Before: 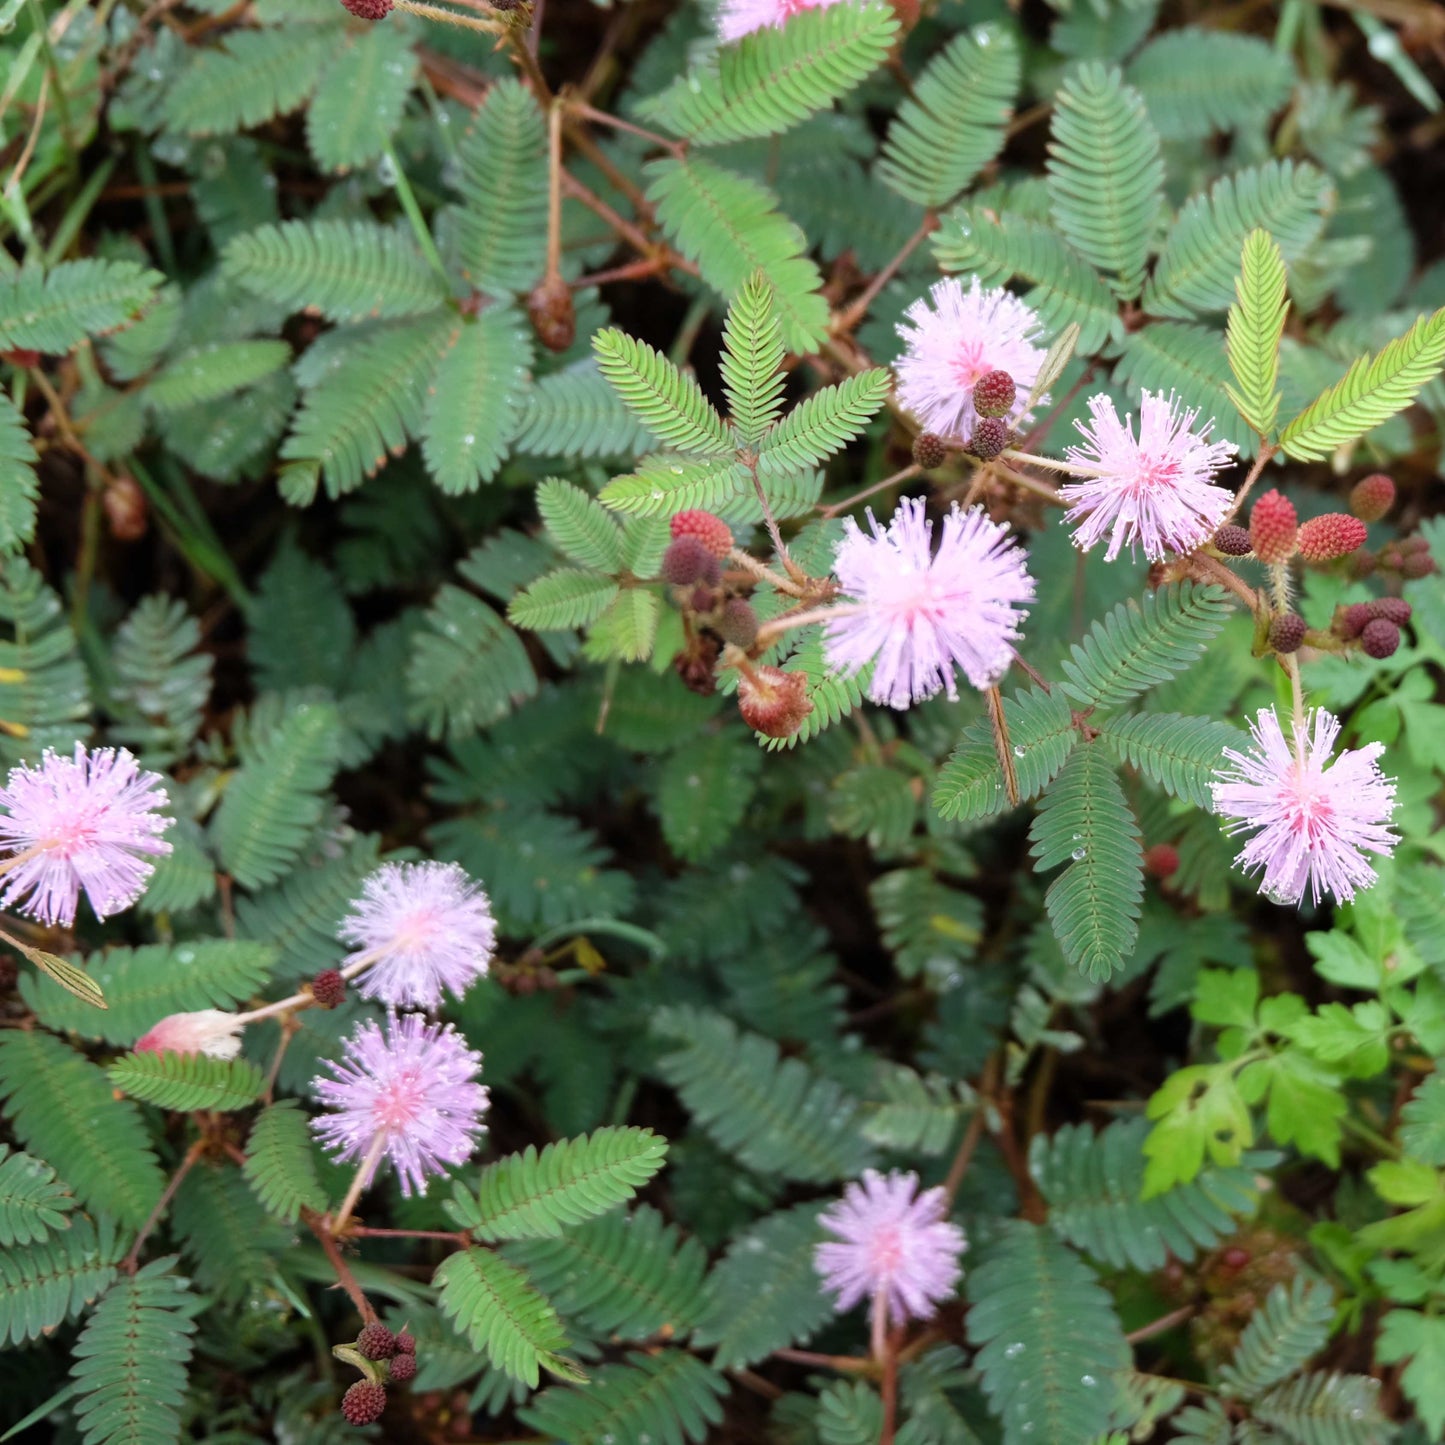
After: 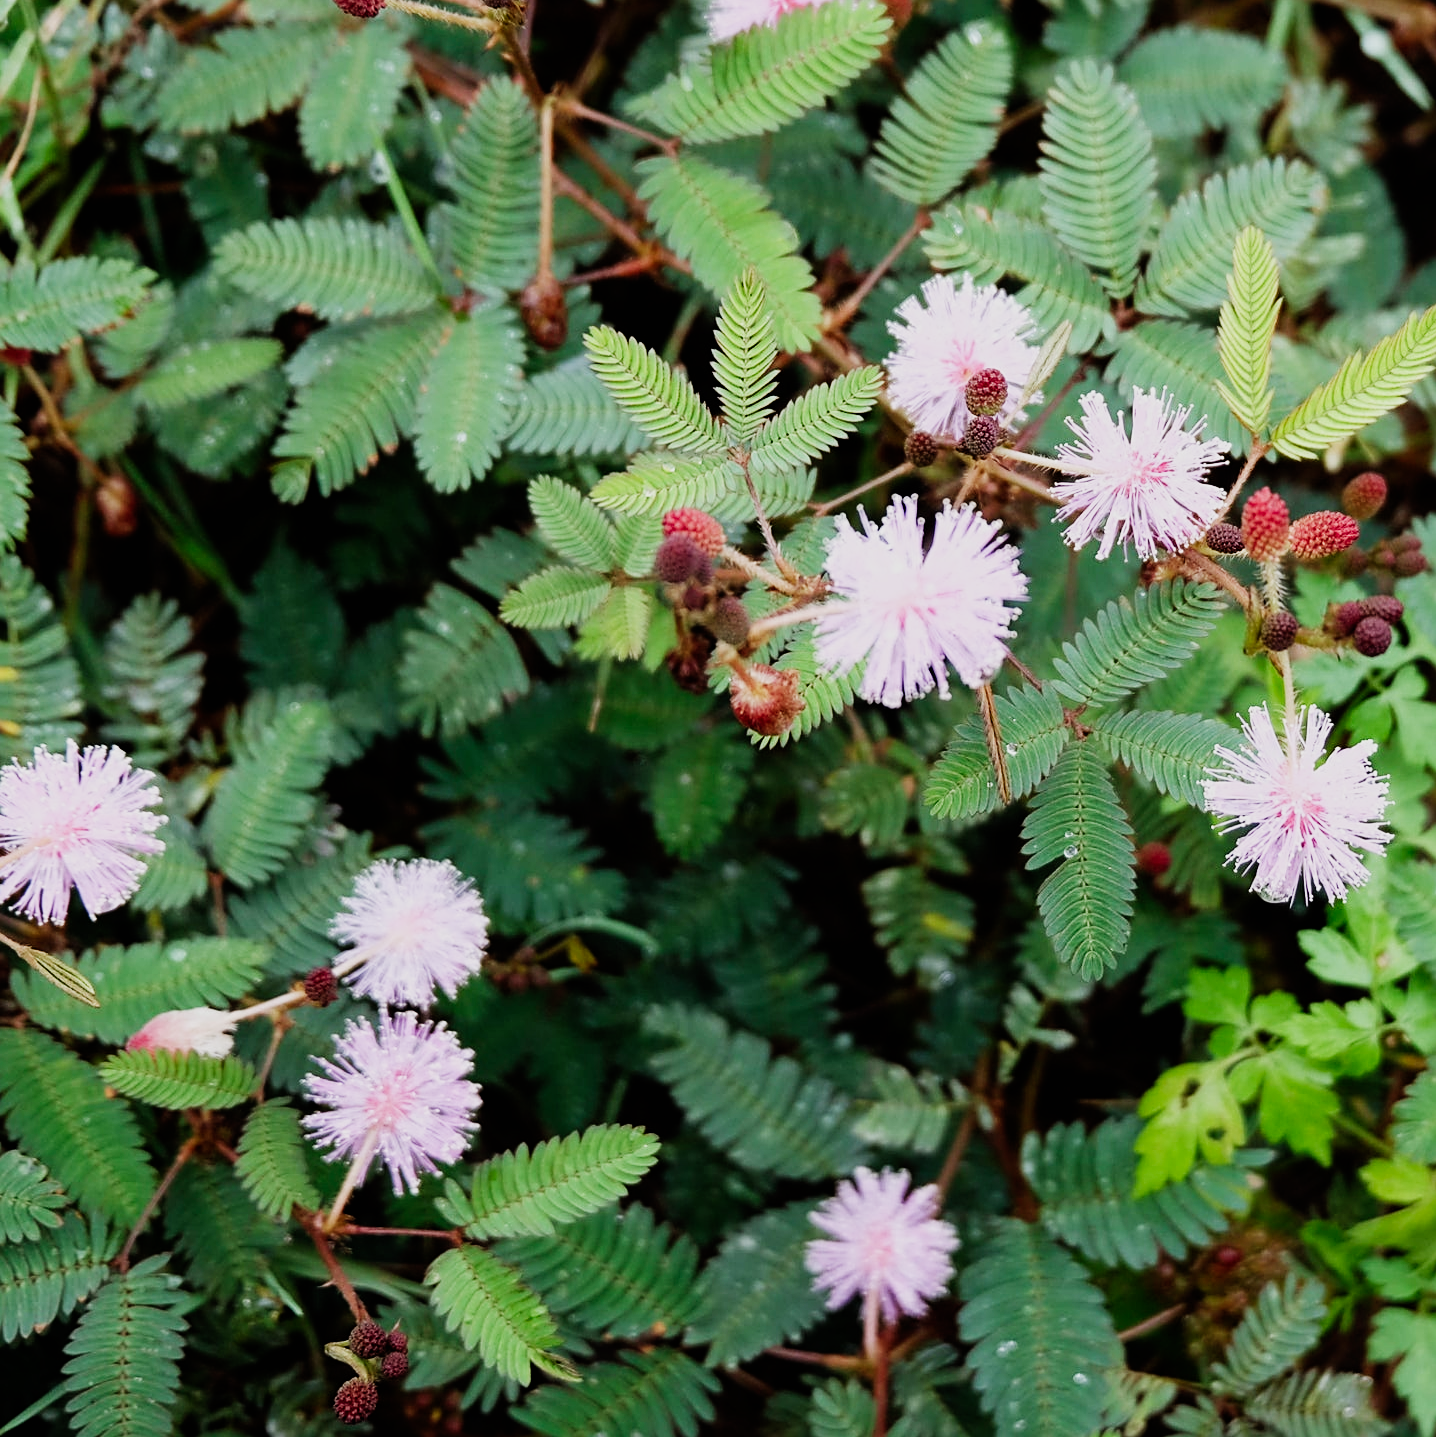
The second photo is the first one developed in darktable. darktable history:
sigmoid: contrast 1.8, skew -0.2, preserve hue 0%, red attenuation 0.1, red rotation 0.035, green attenuation 0.1, green rotation -0.017, blue attenuation 0.15, blue rotation -0.052, base primaries Rec2020
crop and rotate: left 0.614%, top 0.179%, bottom 0.309%
sharpen: on, module defaults
